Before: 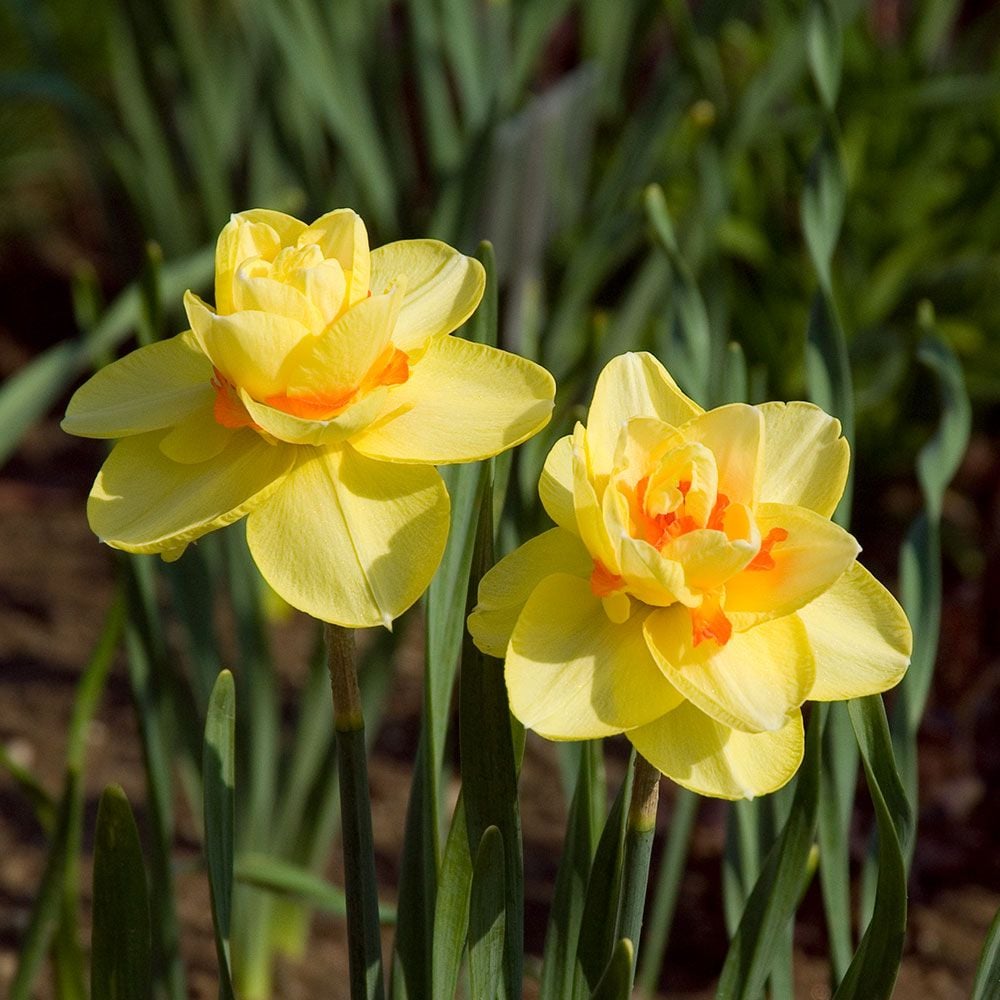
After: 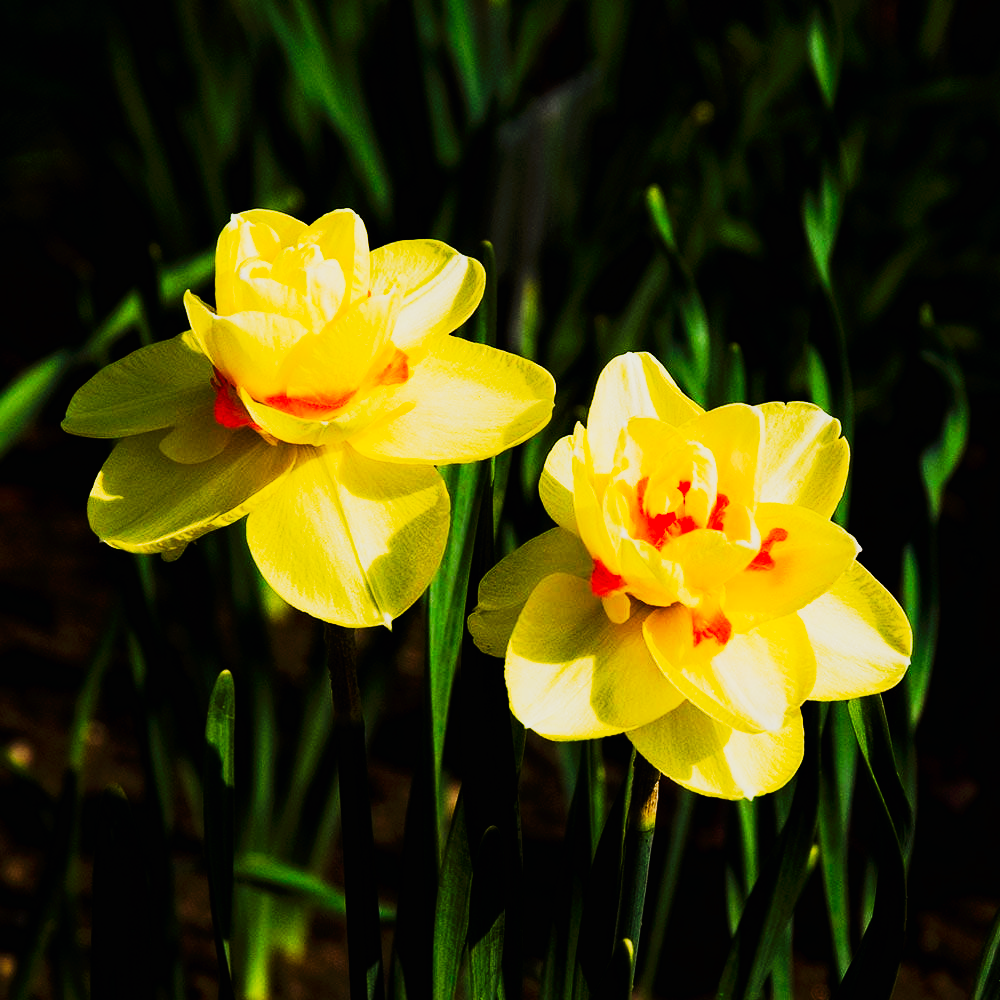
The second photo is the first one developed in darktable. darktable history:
tone curve: curves: ch0 [(0, 0) (0.003, 0.005) (0.011, 0.006) (0.025, 0.004) (0.044, 0.004) (0.069, 0.007) (0.1, 0.014) (0.136, 0.018) (0.177, 0.034) (0.224, 0.065) (0.277, 0.089) (0.335, 0.143) (0.399, 0.219) (0.468, 0.327) (0.543, 0.455) (0.623, 0.63) (0.709, 0.786) (0.801, 0.87) (0.898, 0.922) (1, 1)], preserve colors none
sigmoid: contrast 1.8
